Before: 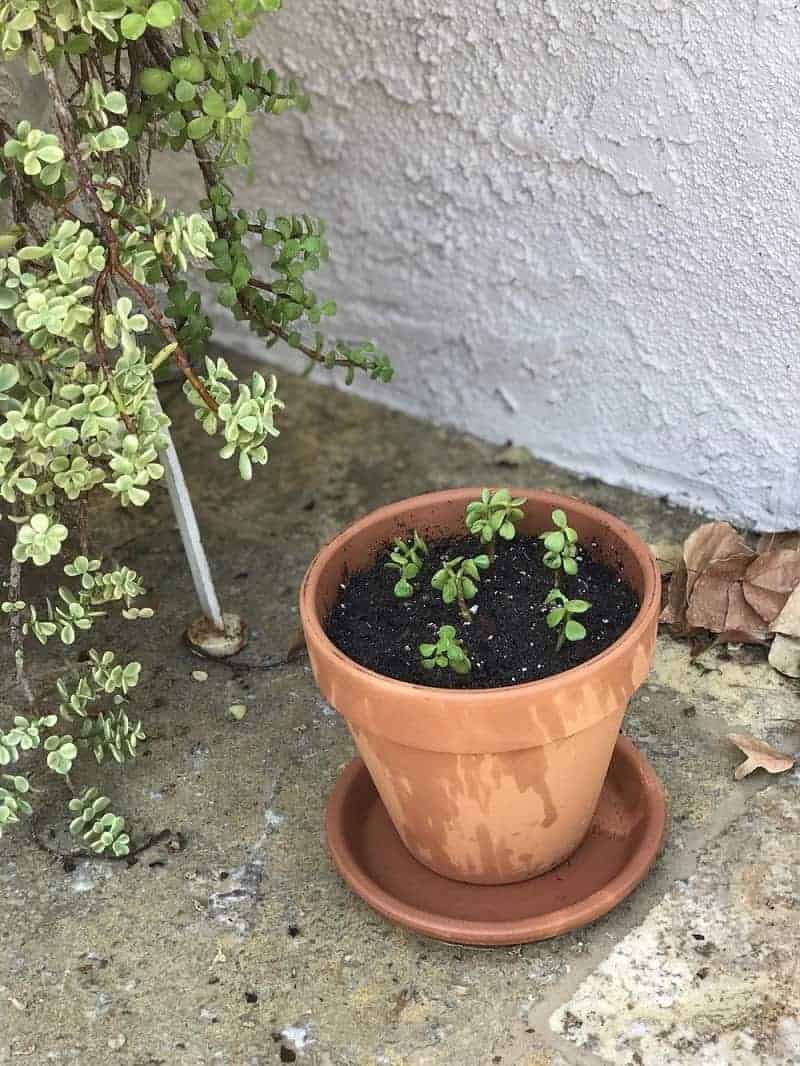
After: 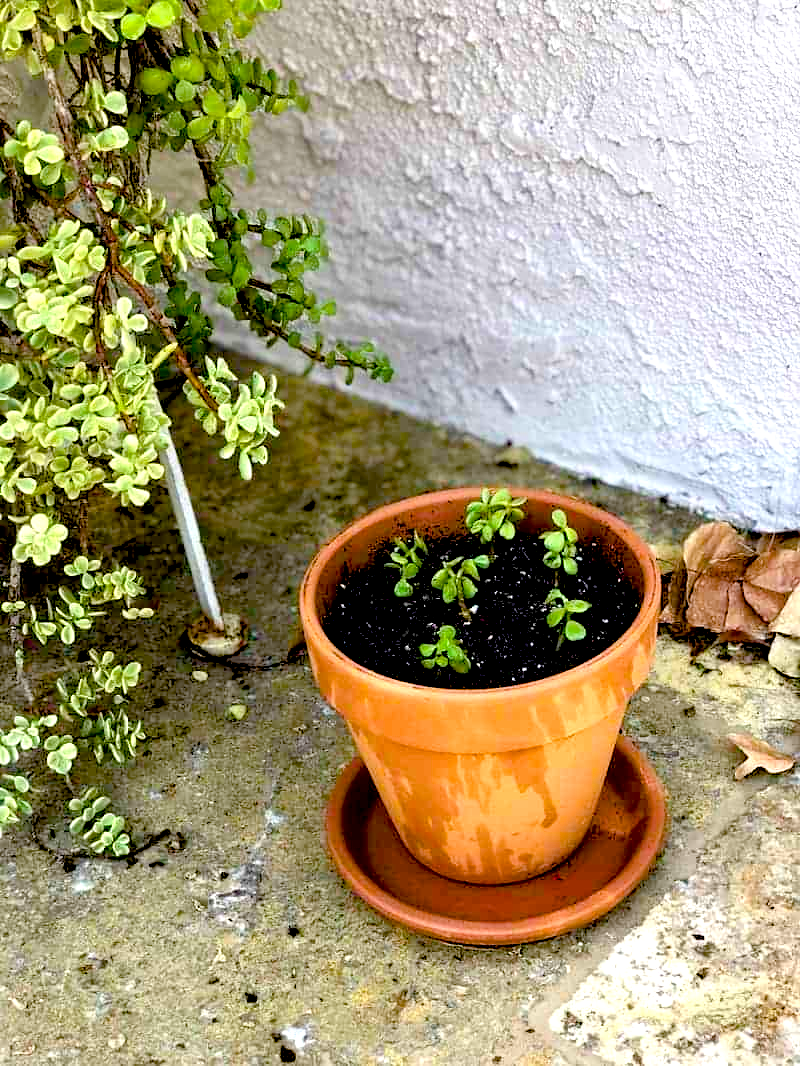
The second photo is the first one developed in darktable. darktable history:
color balance rgb: perceptual saturation grading › global saturation 37.037%, perceptual saturation grading › shadows 35.47%, global vibrance 10.052%
exposure: black level correction 0.04, exposure 0.5 EV, compensate highlight preservation false
